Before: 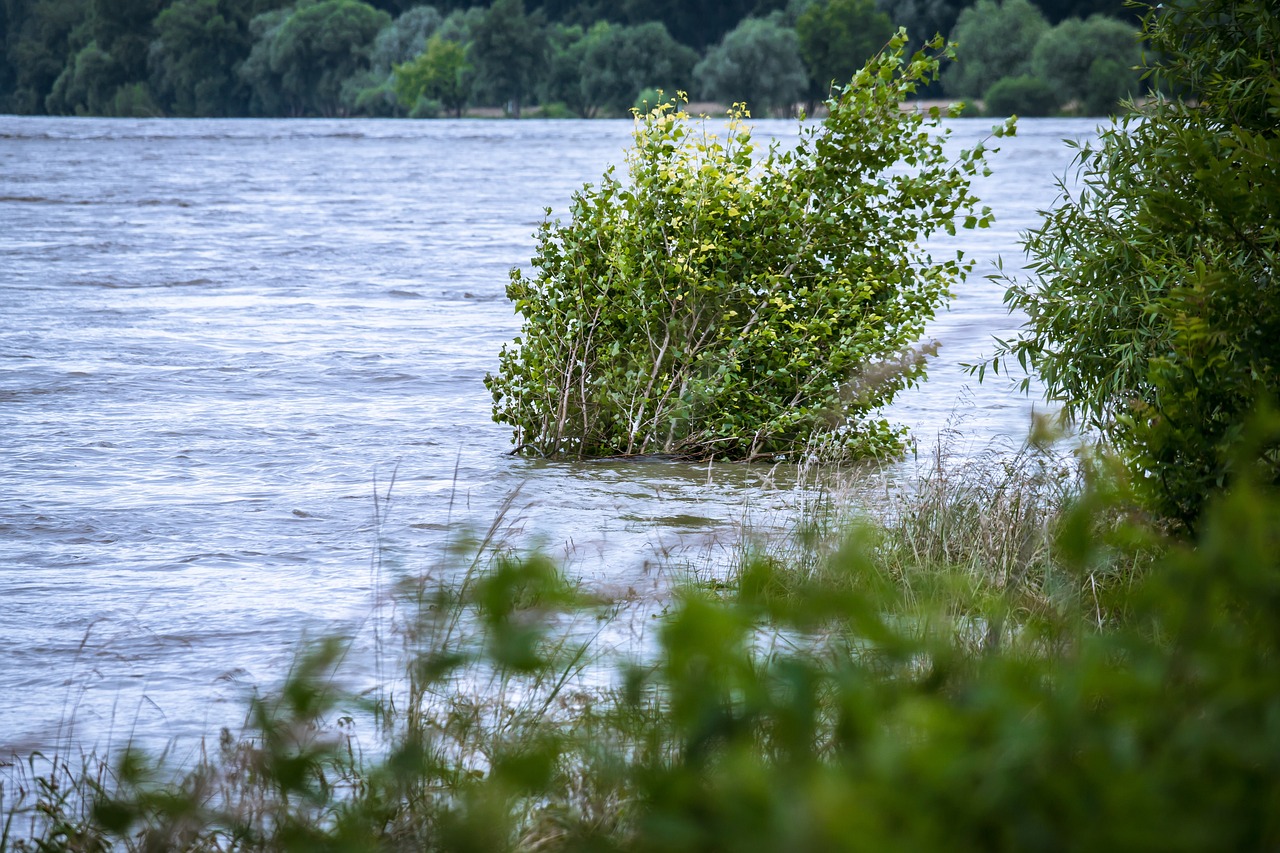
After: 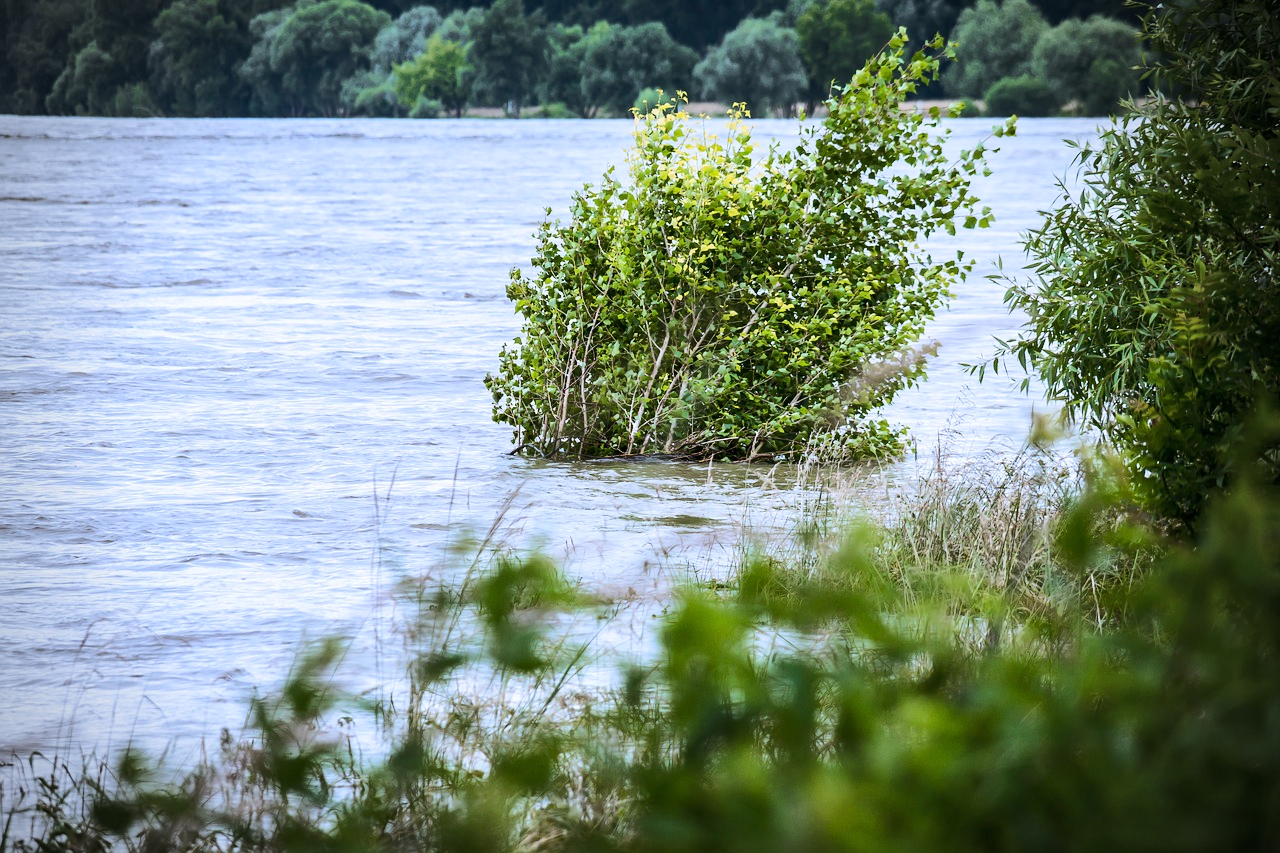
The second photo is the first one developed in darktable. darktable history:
rgb curve: curves: ch0 [(0, 0) (0.284, 0.292) (0.505, 0.644) (1, 1)], compensate middle gray true
vignetting: width/height ratio 1.094
